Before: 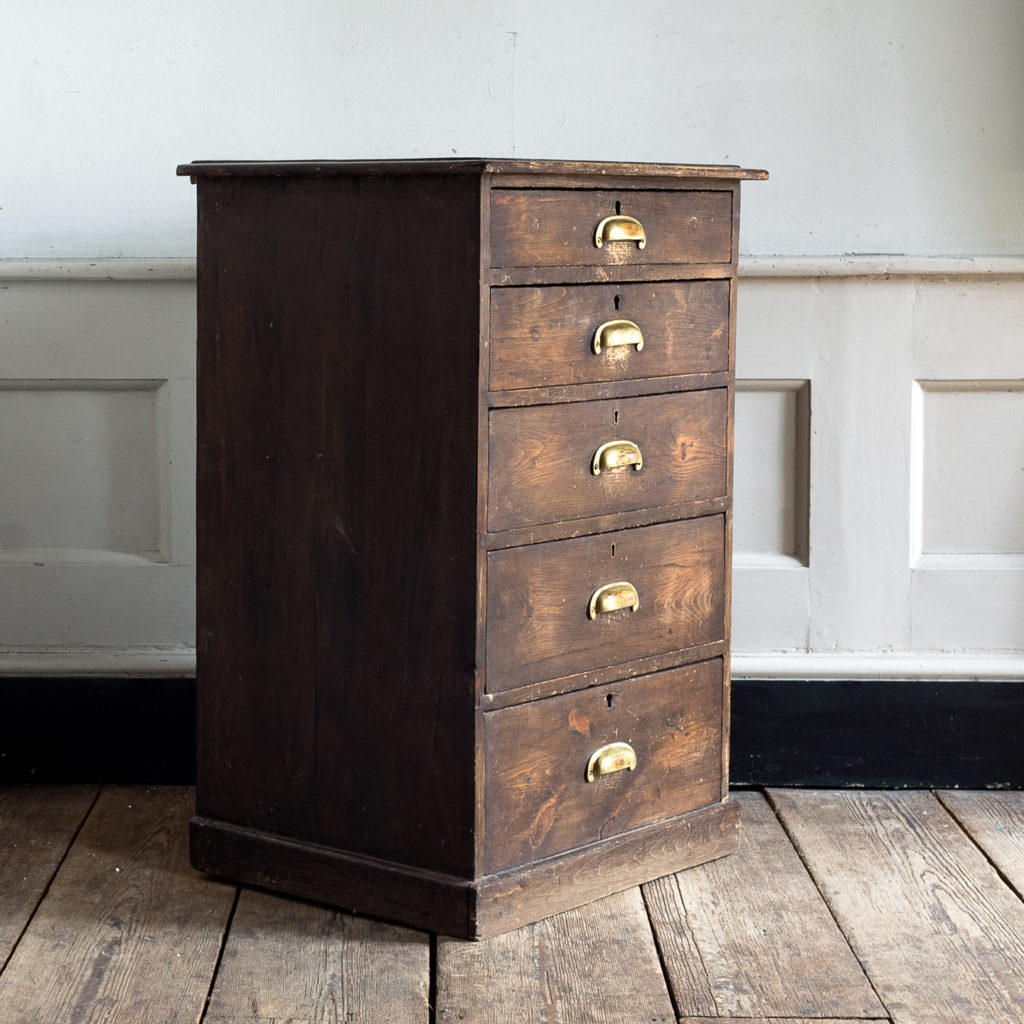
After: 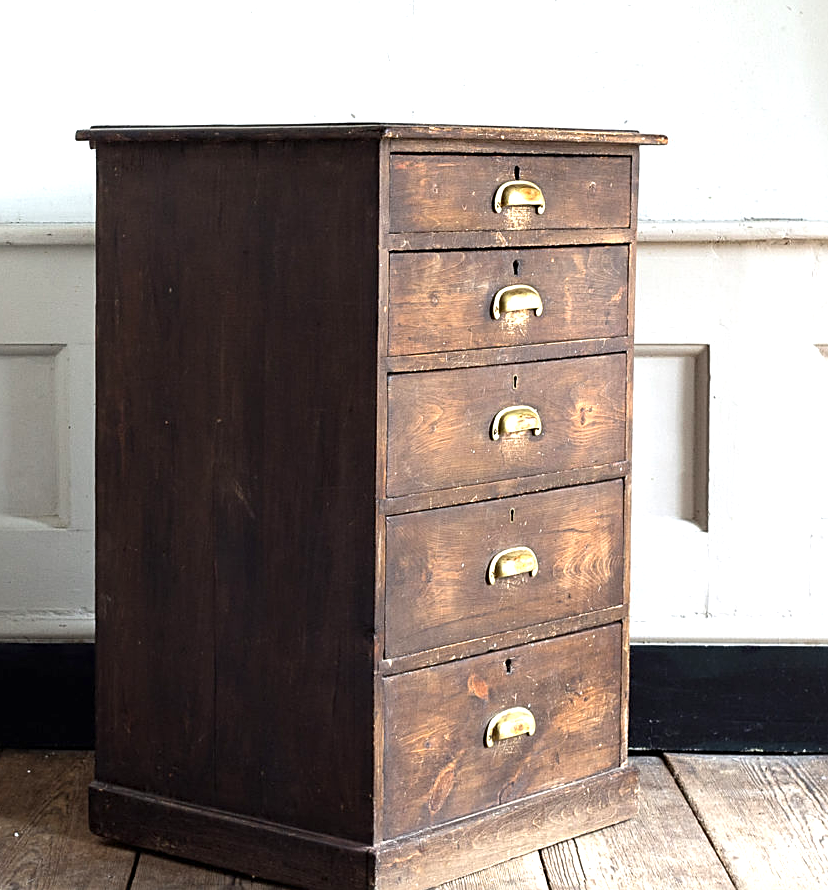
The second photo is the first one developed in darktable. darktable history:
crop: left 9.929%, top 3.475%, right 9.188%, bottom 9.529%
exposure: black level correction 0, exposure 0.7 EV, compensate exposure bias true, compensate highlight preservation false
sharpen: on, module defaults
